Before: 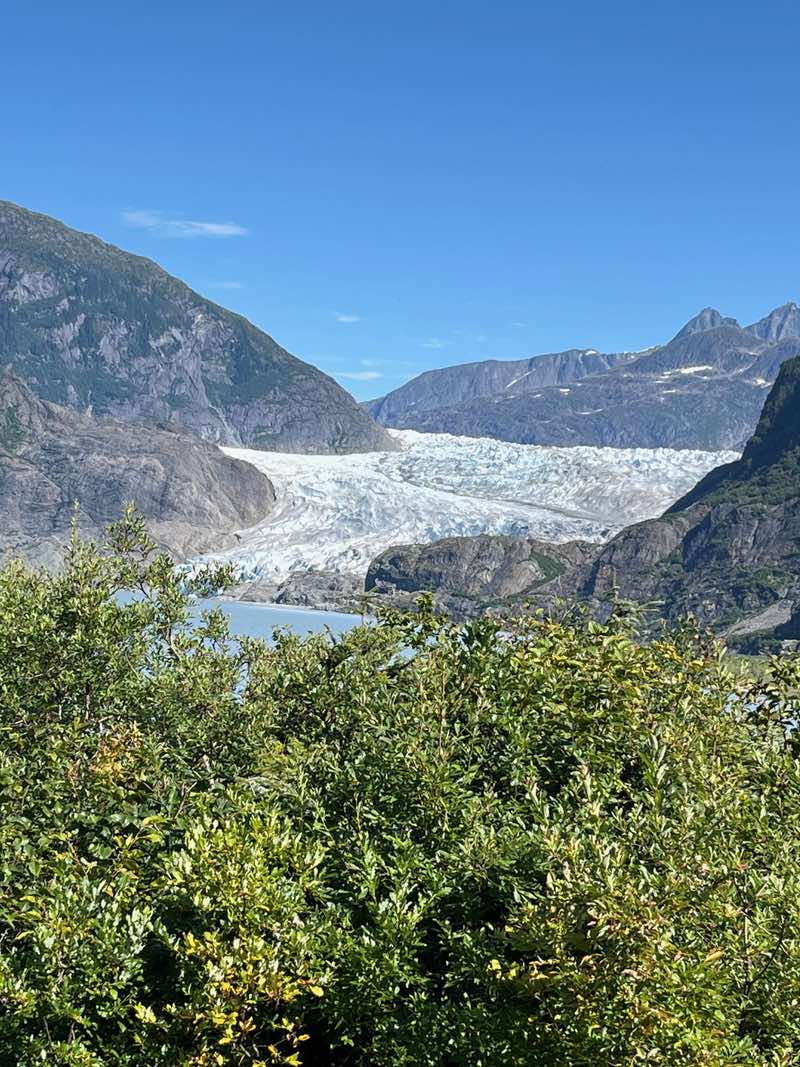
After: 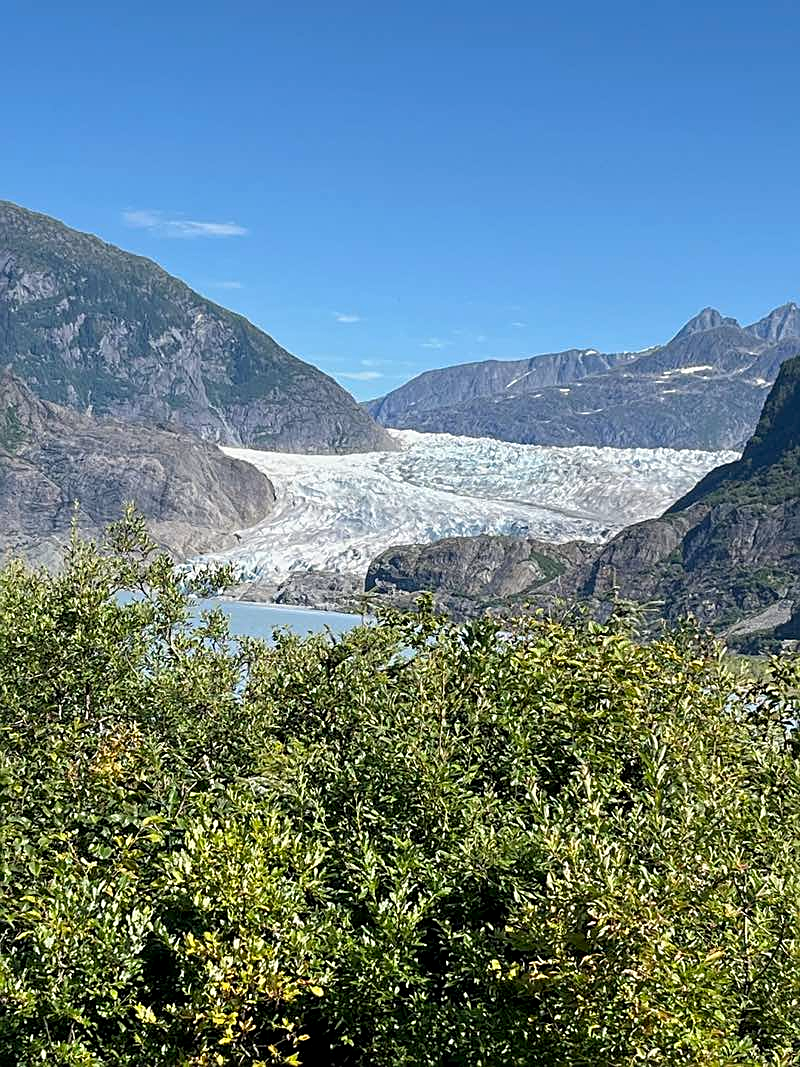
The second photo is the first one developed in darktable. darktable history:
white balance: red 1.009, blue 0.985
sharpen: on, module defaults
